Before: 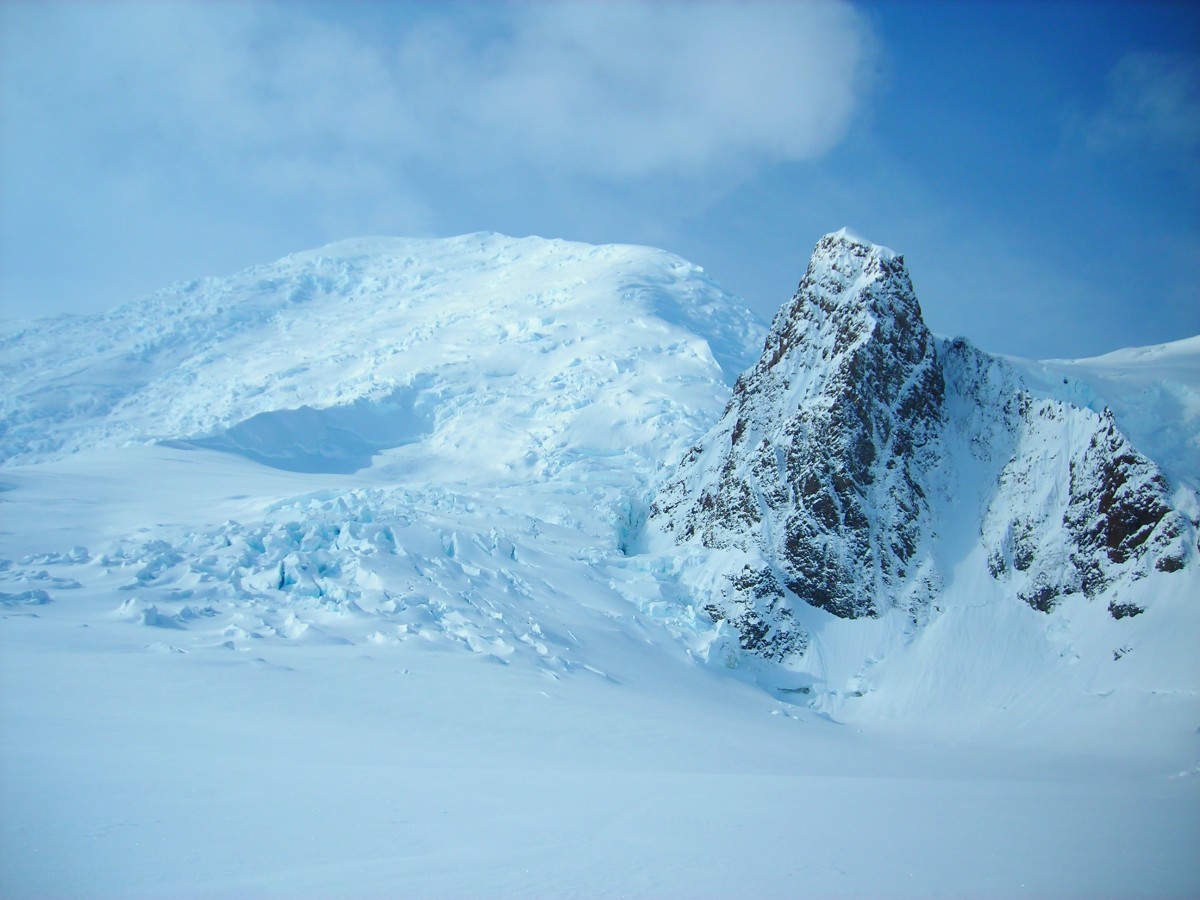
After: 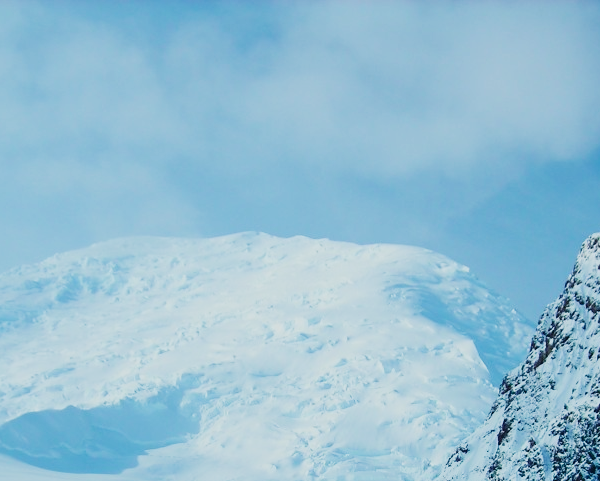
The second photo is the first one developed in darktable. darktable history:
crop: left 19.556%, right 30.401%, bottom 46.458%
velvia: on, module defaults
sigmoid: contrast 1.69, skew -0.23, preserve hue 0%, red attenuation 0.1, red rotation 0.035, green attenuation 0.1, green rotation -0.017, blue attenuation 0.15, blue rotation -0.052, base primaries Rec2020
